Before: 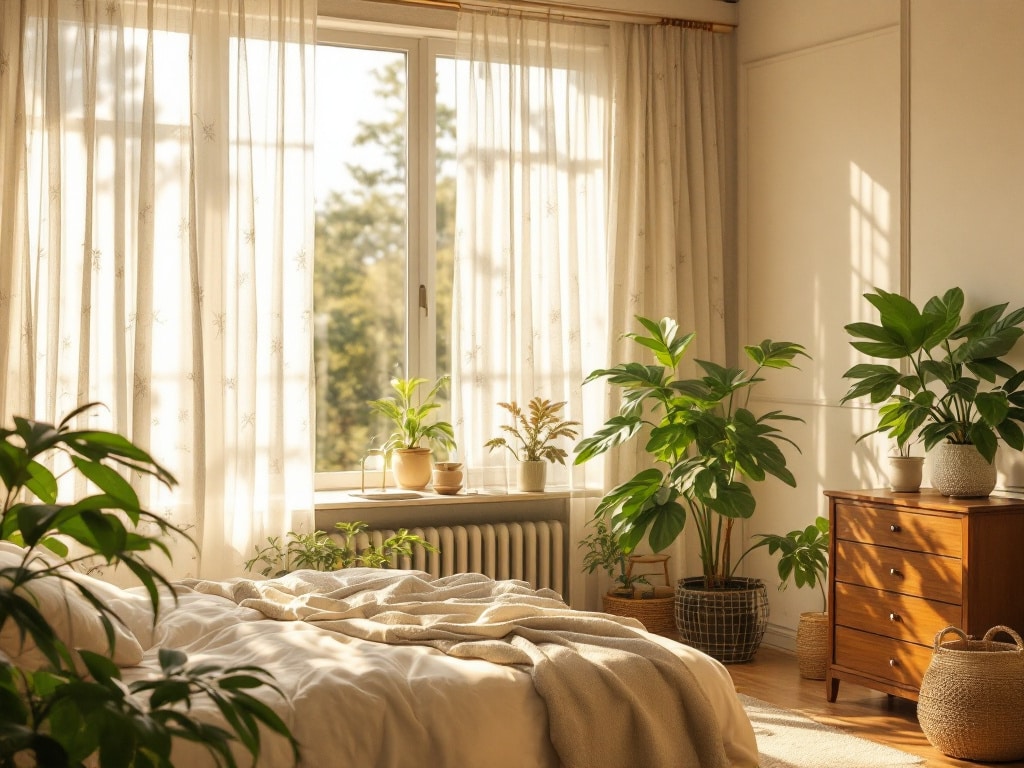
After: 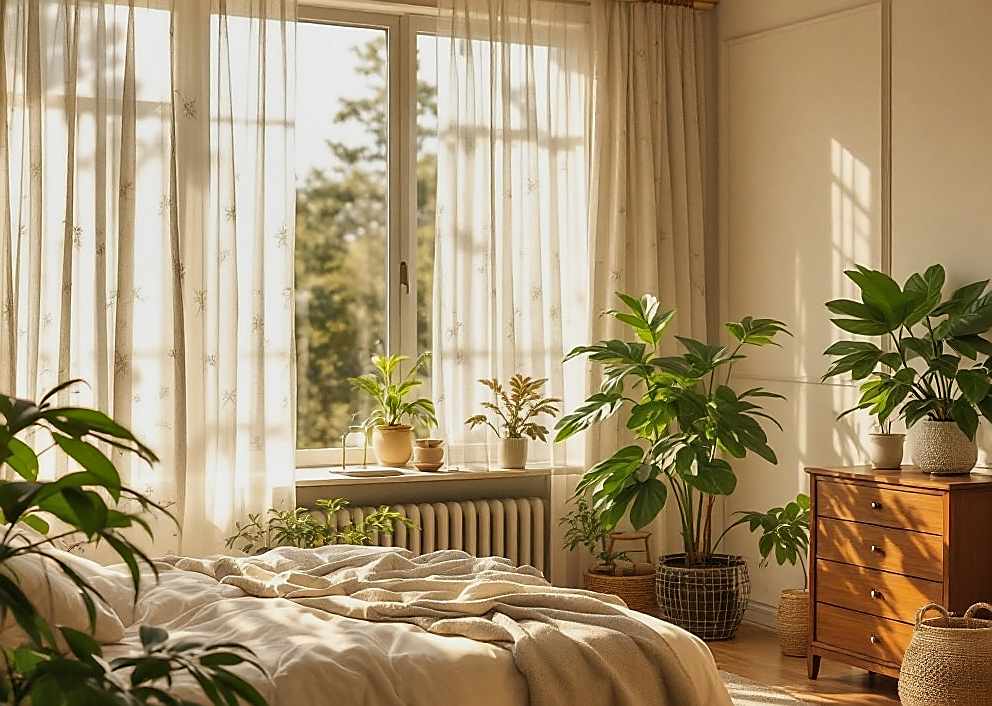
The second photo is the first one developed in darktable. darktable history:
sharpen: radius 1.408, amount 1.258, threshold 0.76
shadows and highlights: soften with gaussian
crop: left 1.951%, top 3.086%, right 1.151%, bottom 4.969%
exposure: exposure -0.207 EV, compensate highlight preservation false
tone equalizer: on, module defaults
